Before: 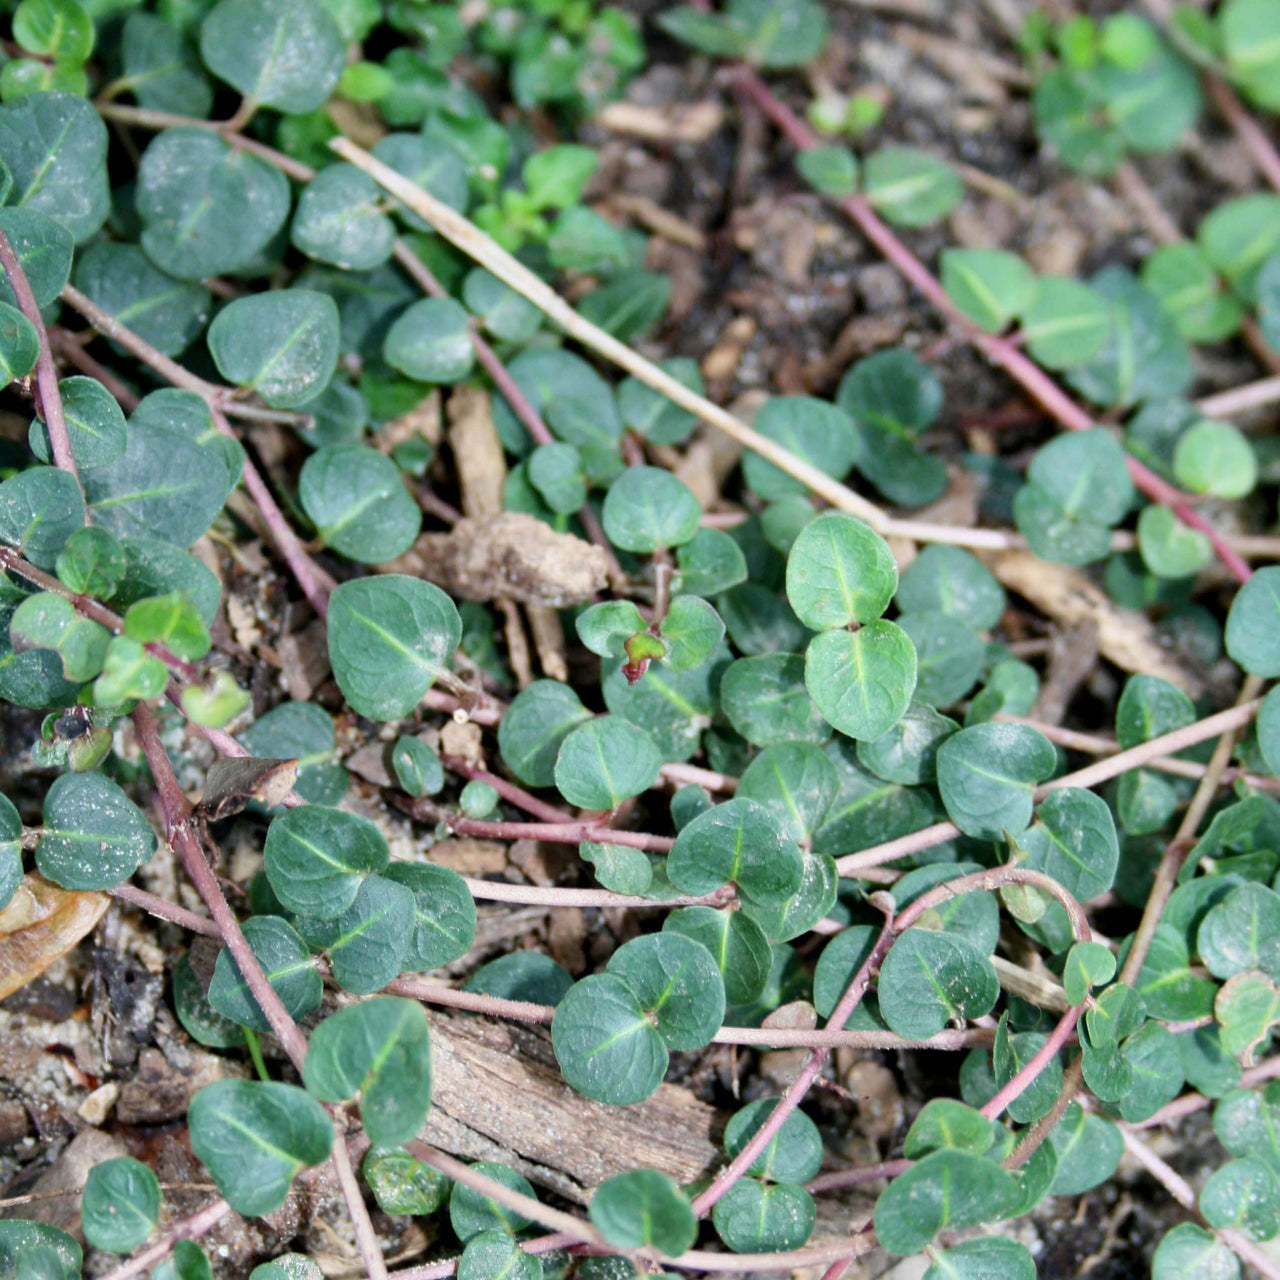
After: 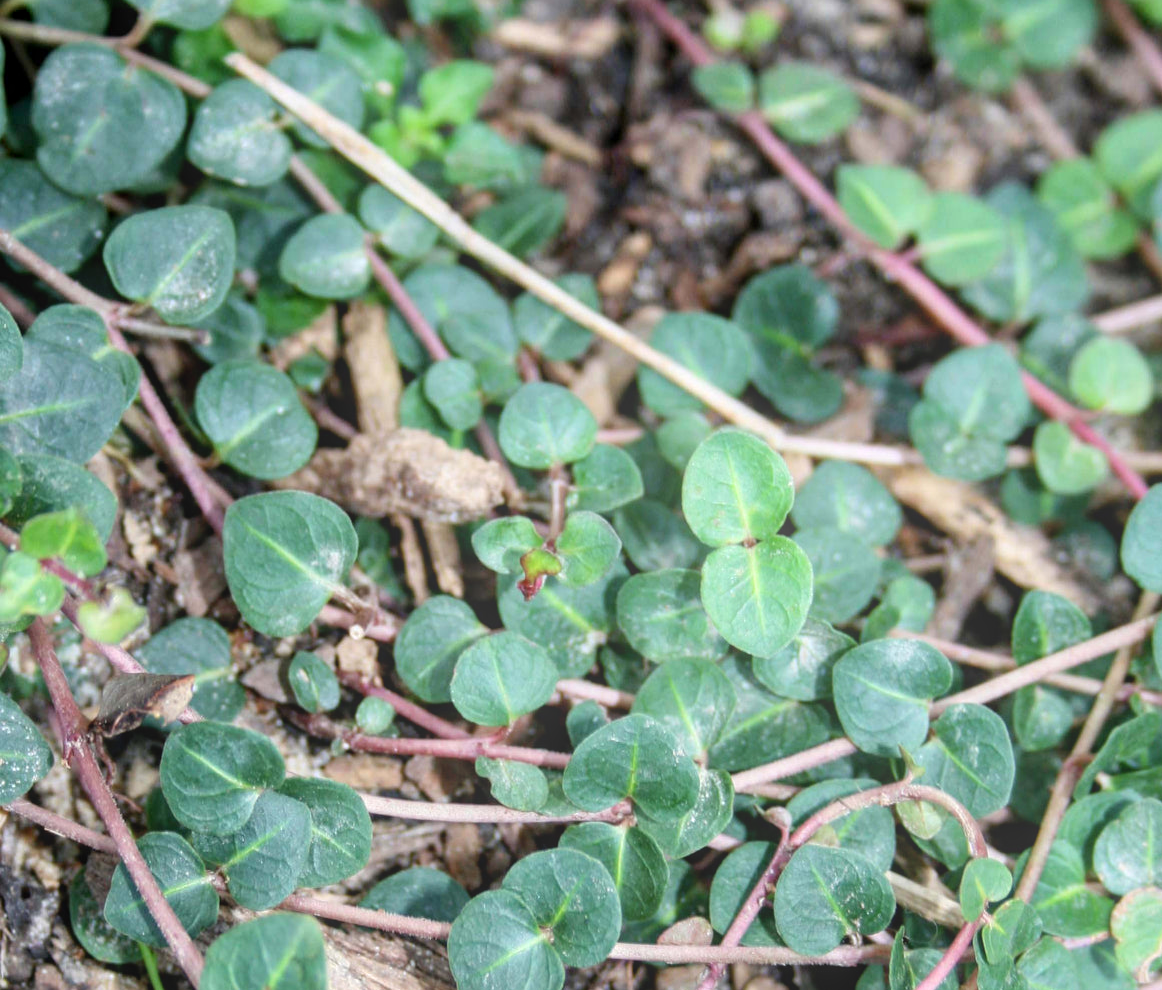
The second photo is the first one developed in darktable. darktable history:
local contrast: on, module defaults
crop: left 8.155%, top 6.611%, bottom 15.385%
bloom: threshold 82.5%, strength 16.25%
